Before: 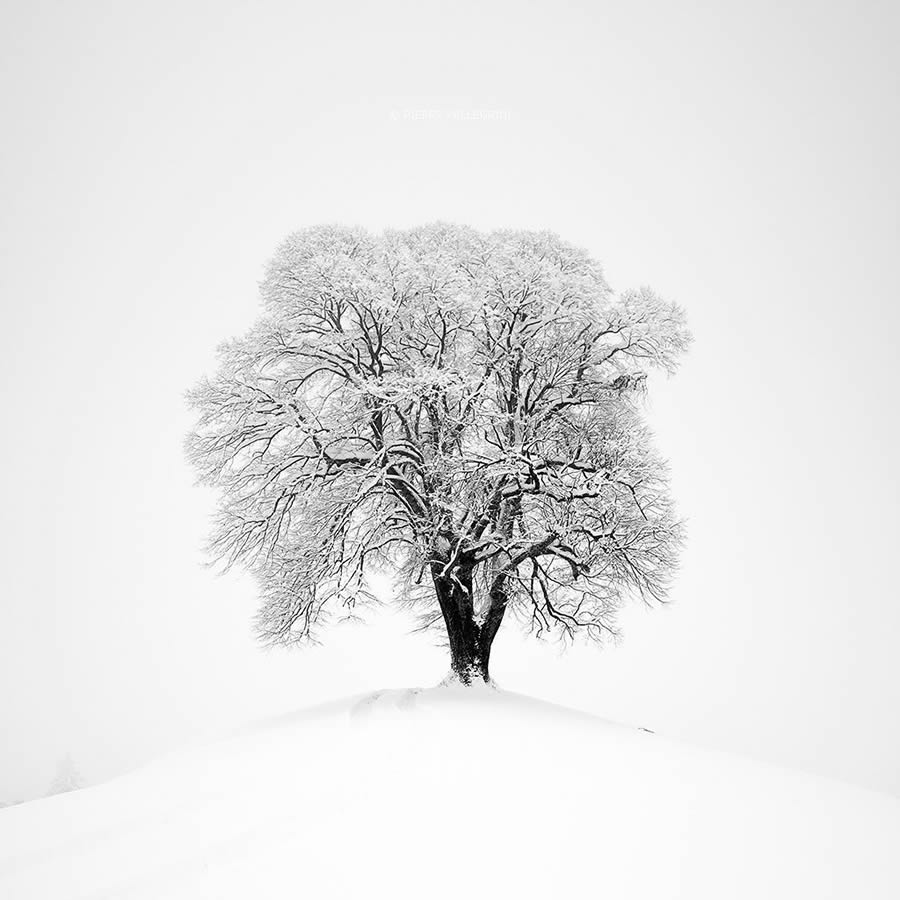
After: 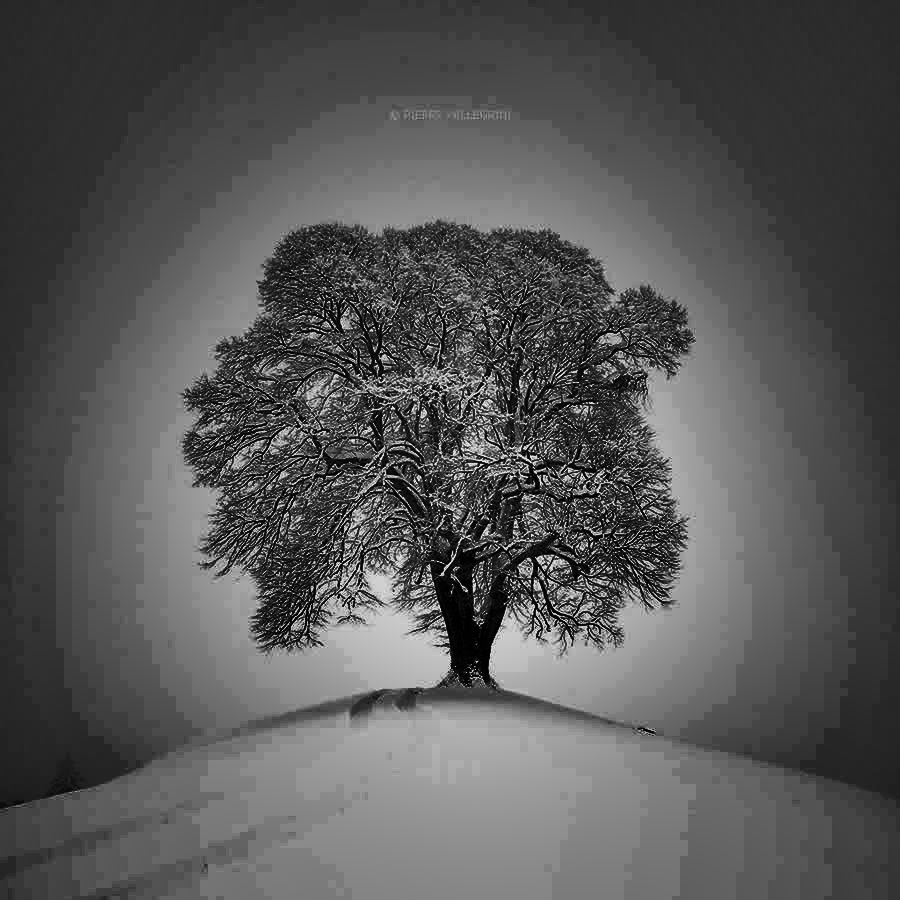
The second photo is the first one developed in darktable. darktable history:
shadows and highlights: radius 123.34, shadows 99.81, white point adjustment -3.02, highlights -98.07, soften with gaussian
